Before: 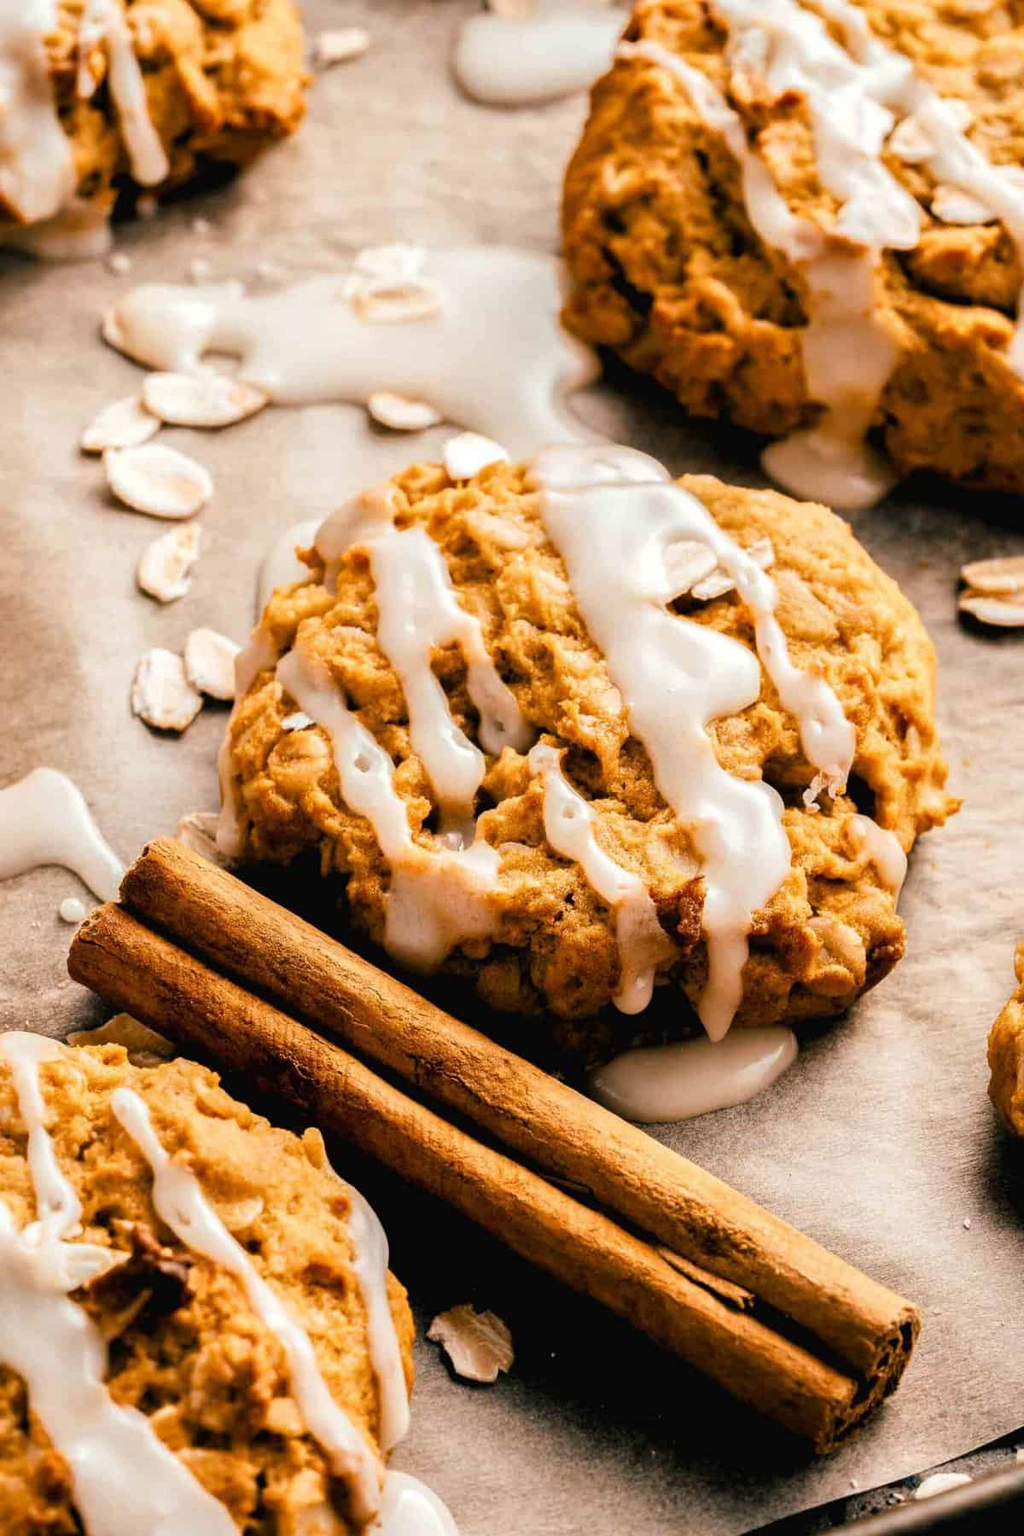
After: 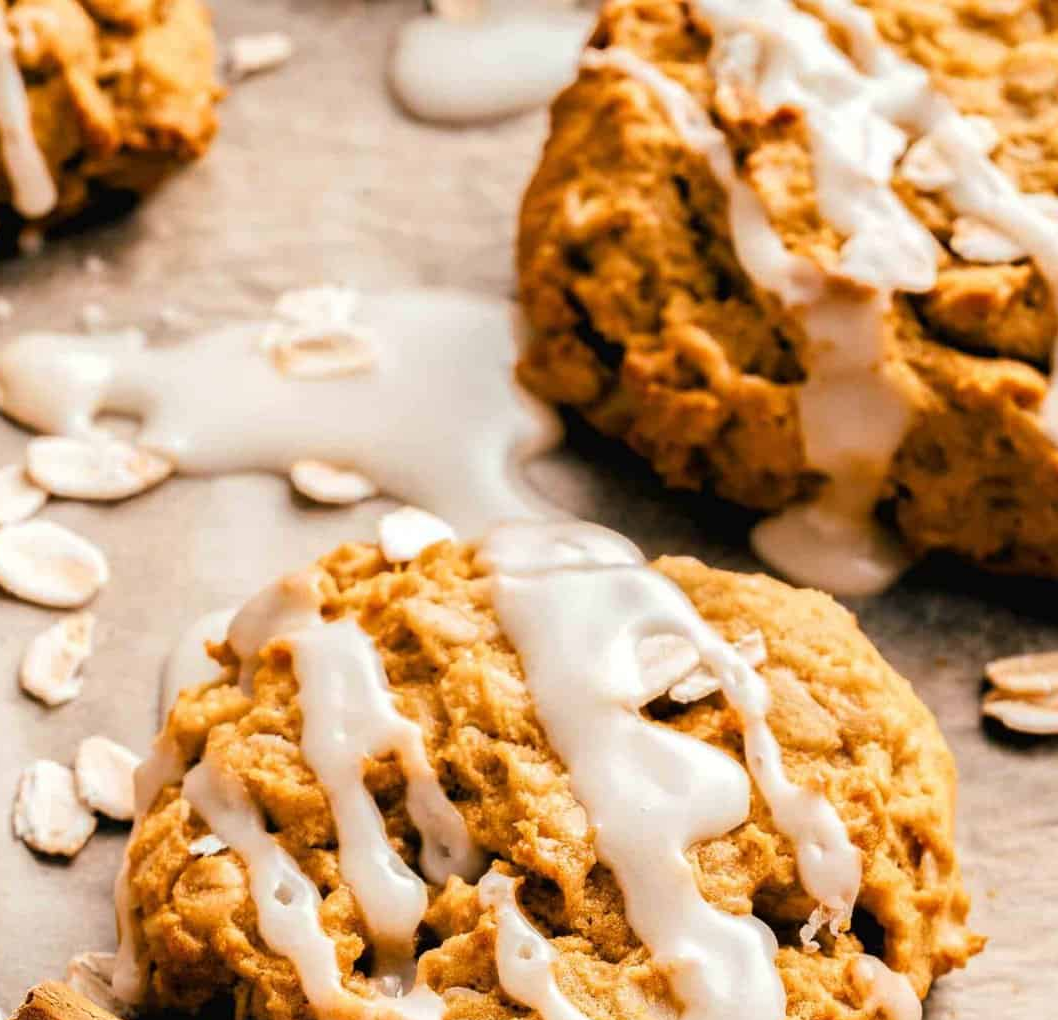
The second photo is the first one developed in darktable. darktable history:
crop and rotate: left 11.811%, bottom 43.294%
